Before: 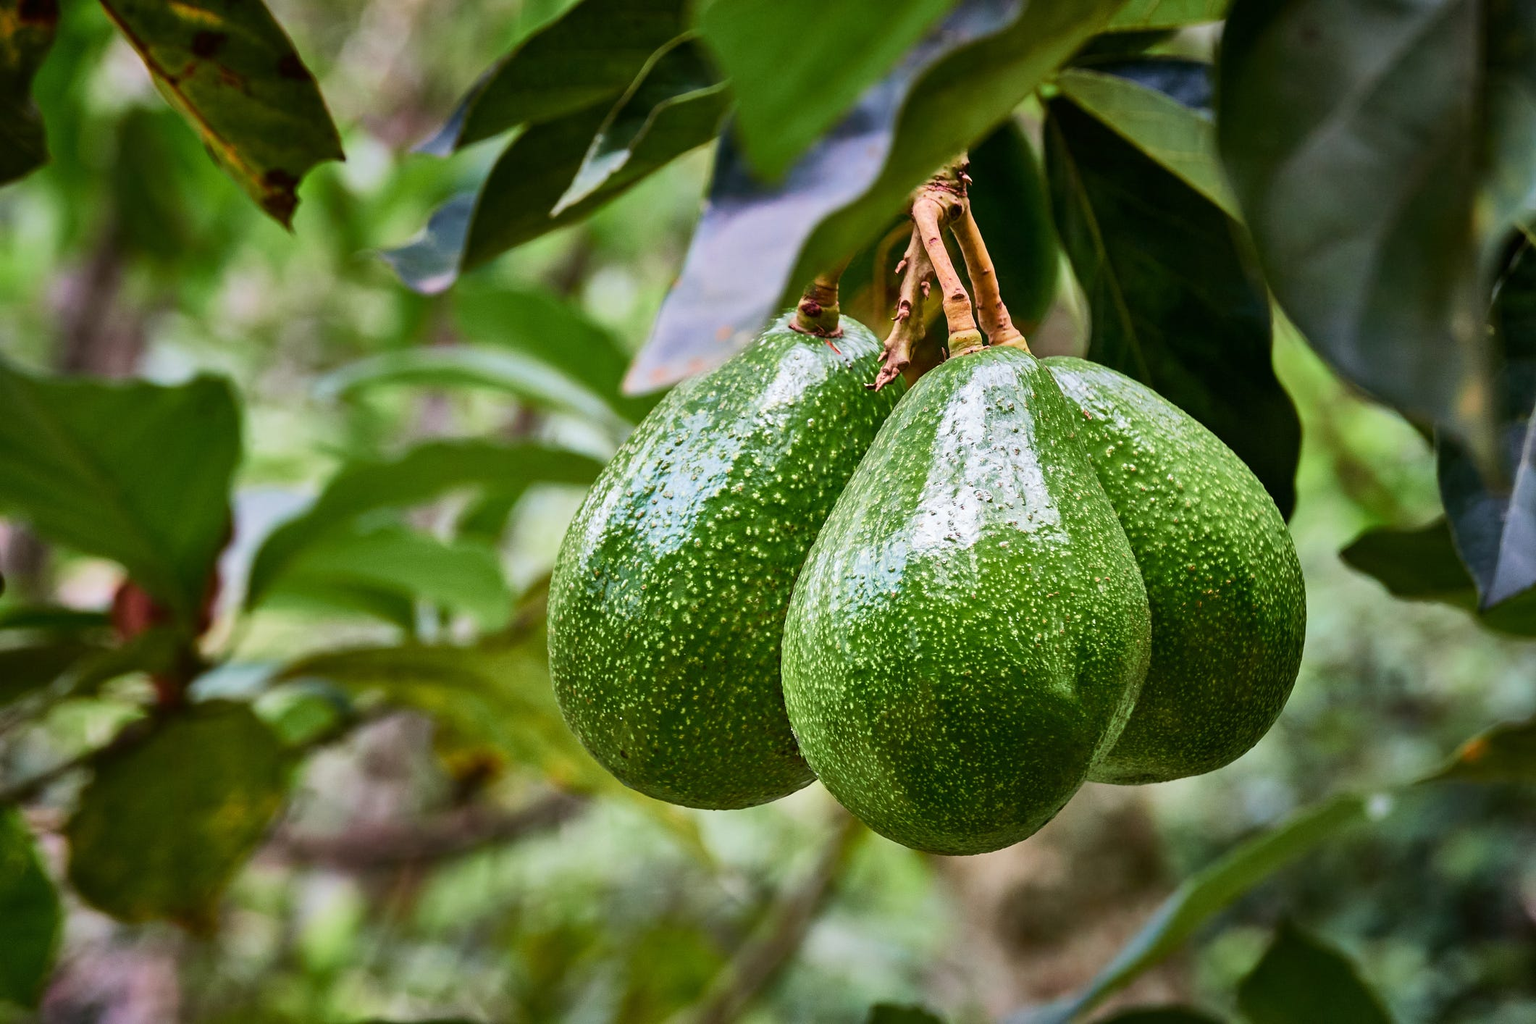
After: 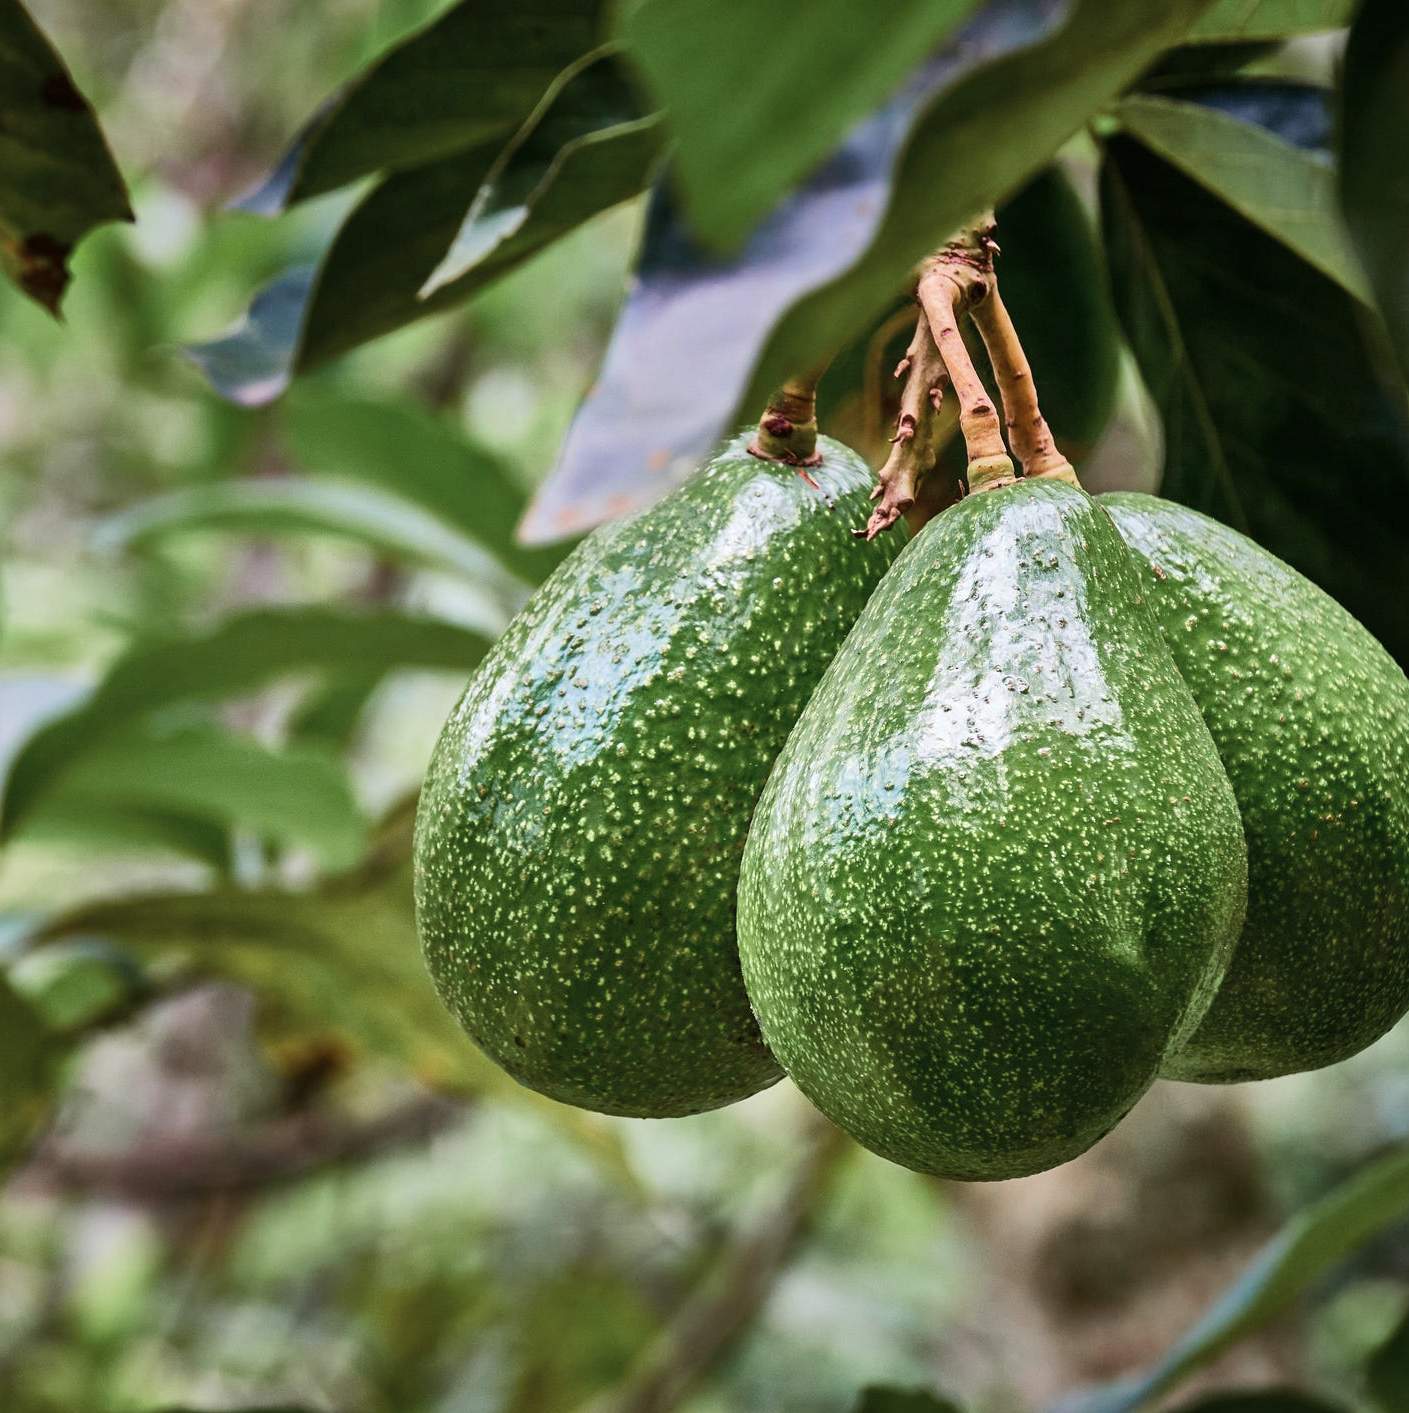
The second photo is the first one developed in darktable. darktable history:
crop and rotate: left 16.184%, right 17.353%
color zones: curves: ch0 [(0, 0.5) (0.143, 0.5) (0.286, 0.5) (0.429, 0.504) (0.571, 0.5) (0.714, 0.509) (0.857, 0.5) (1, 0.5)]; ch1 [(0, 0.425) (0.143, 0.425) (0.286, 0.375) (0.429, 0.405) (0.571, 0.5) (0.714, 0.47) (0.857, 0.425) (1, 0.435)]; ch2 [(0, 0.5) (0.143, 0.5) (0.286, 0.5) (0.429, 0.517) (0.571, 0.5) (0.714, 0.51) (0.857, 0.5) (1, 0.5)]
